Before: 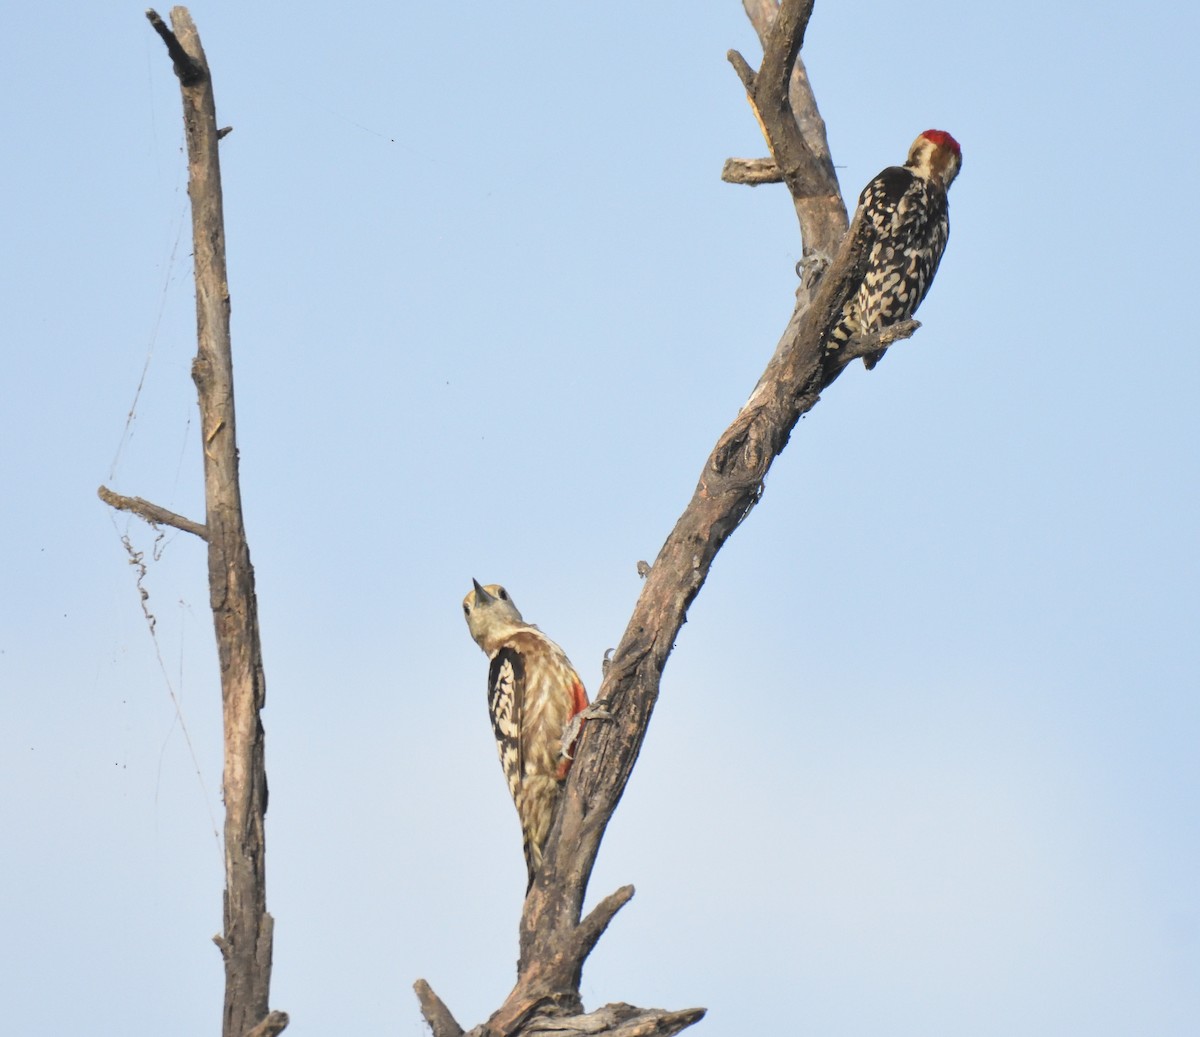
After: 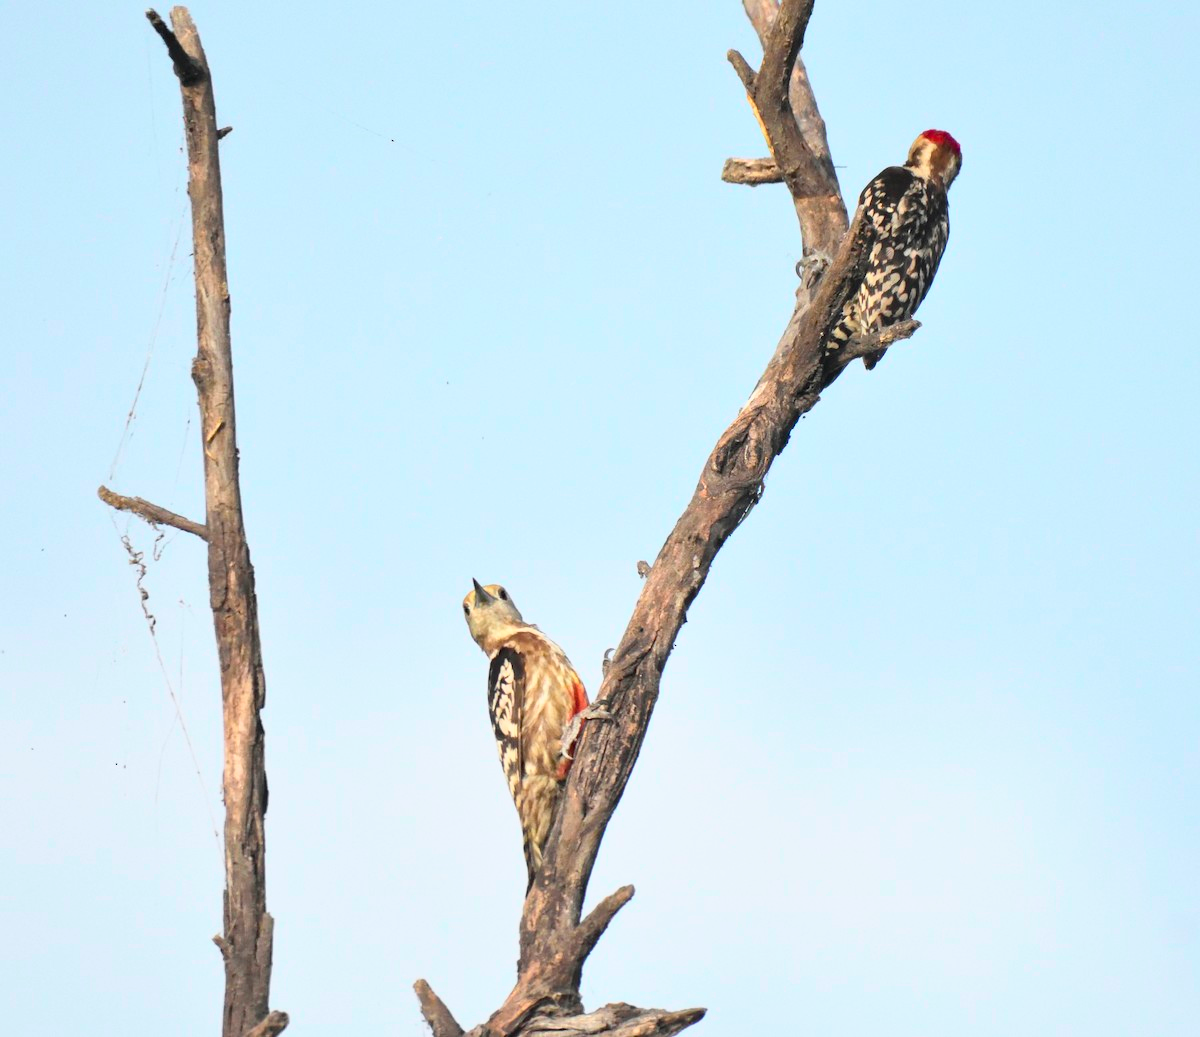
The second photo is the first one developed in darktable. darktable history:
tone curve: curves: ch0 [(0, 0) (0.051, 0.047) (0.102, 0.099) (0.236, 0.249) (0.429, 0.473) (0.67, 0.755) (0.875, 0.948) (1, 0.985)]; ch1 [(0, 0) (0.339, 0.298) (0.402, 0.363) (0.453, 0.413) (0.485, 0.469) (0.494, 0.493) (0.504, 0.502) (0.515, 0.526) (0.563, 0.591) (0.597, 0.639) (0.834, 0.888) (1, 1)]; ch2 [(0, 0) (0.362, 0.353) (0.425, 0.439) (0.501, 0.501) (0.537, 0.538) (0.58, 0.59) (0.642, 0.669) (0.773, 0.856) (1, 1)], color space Lab, independent channels, preserve colors none
haze removal: compatibility mode true, adaptive false
